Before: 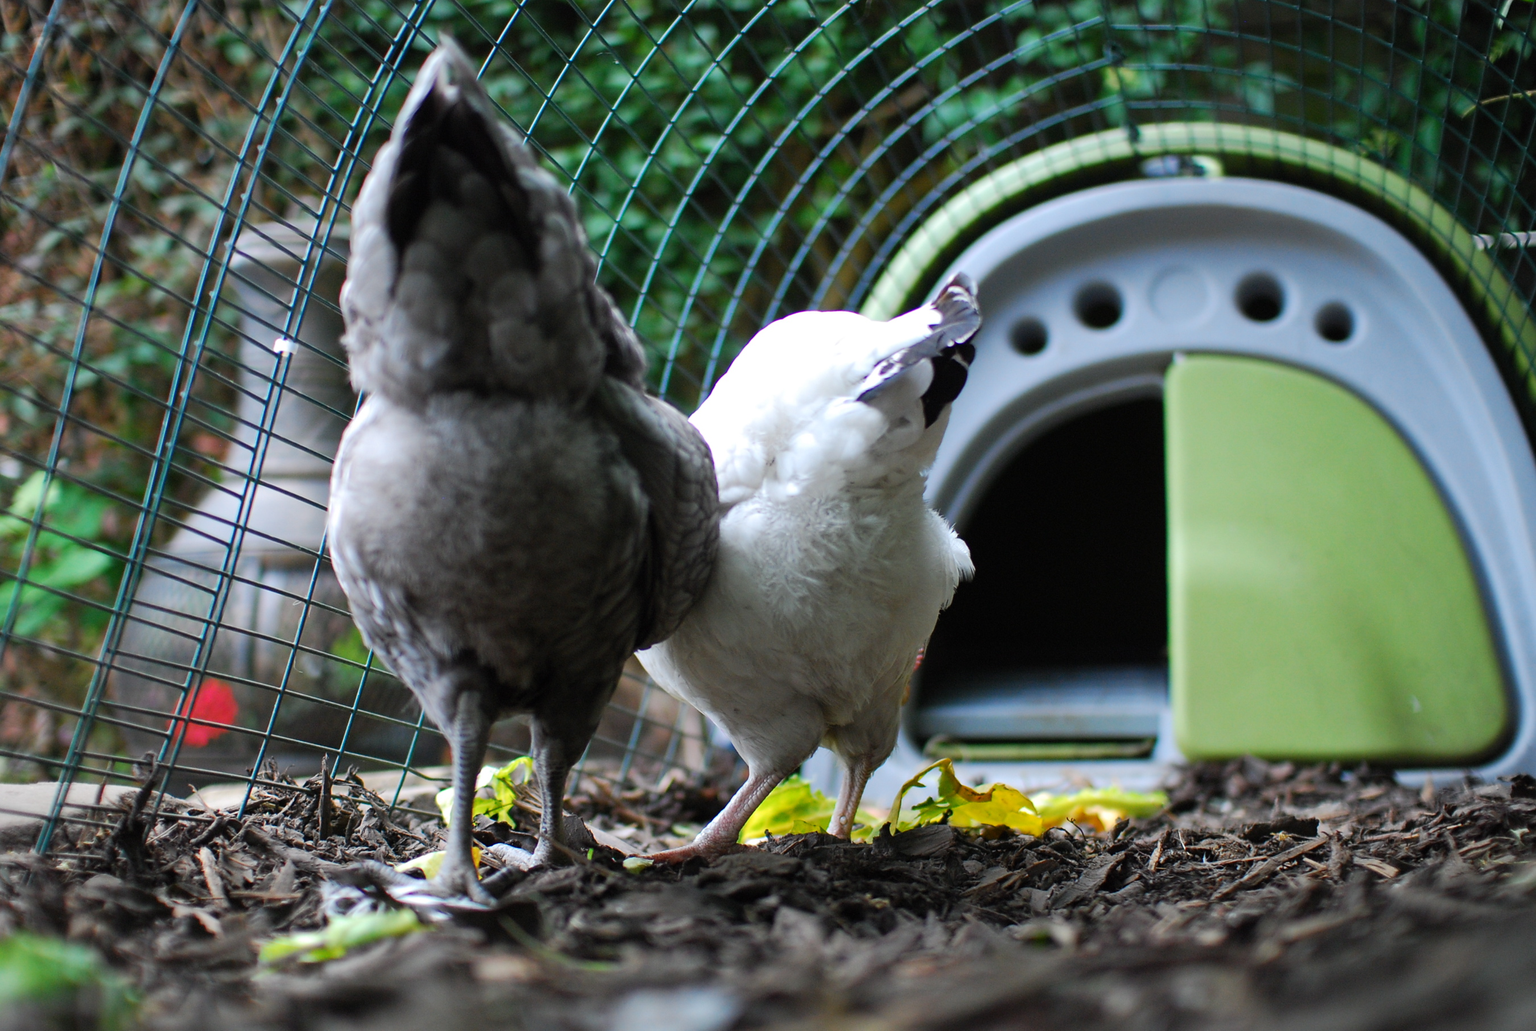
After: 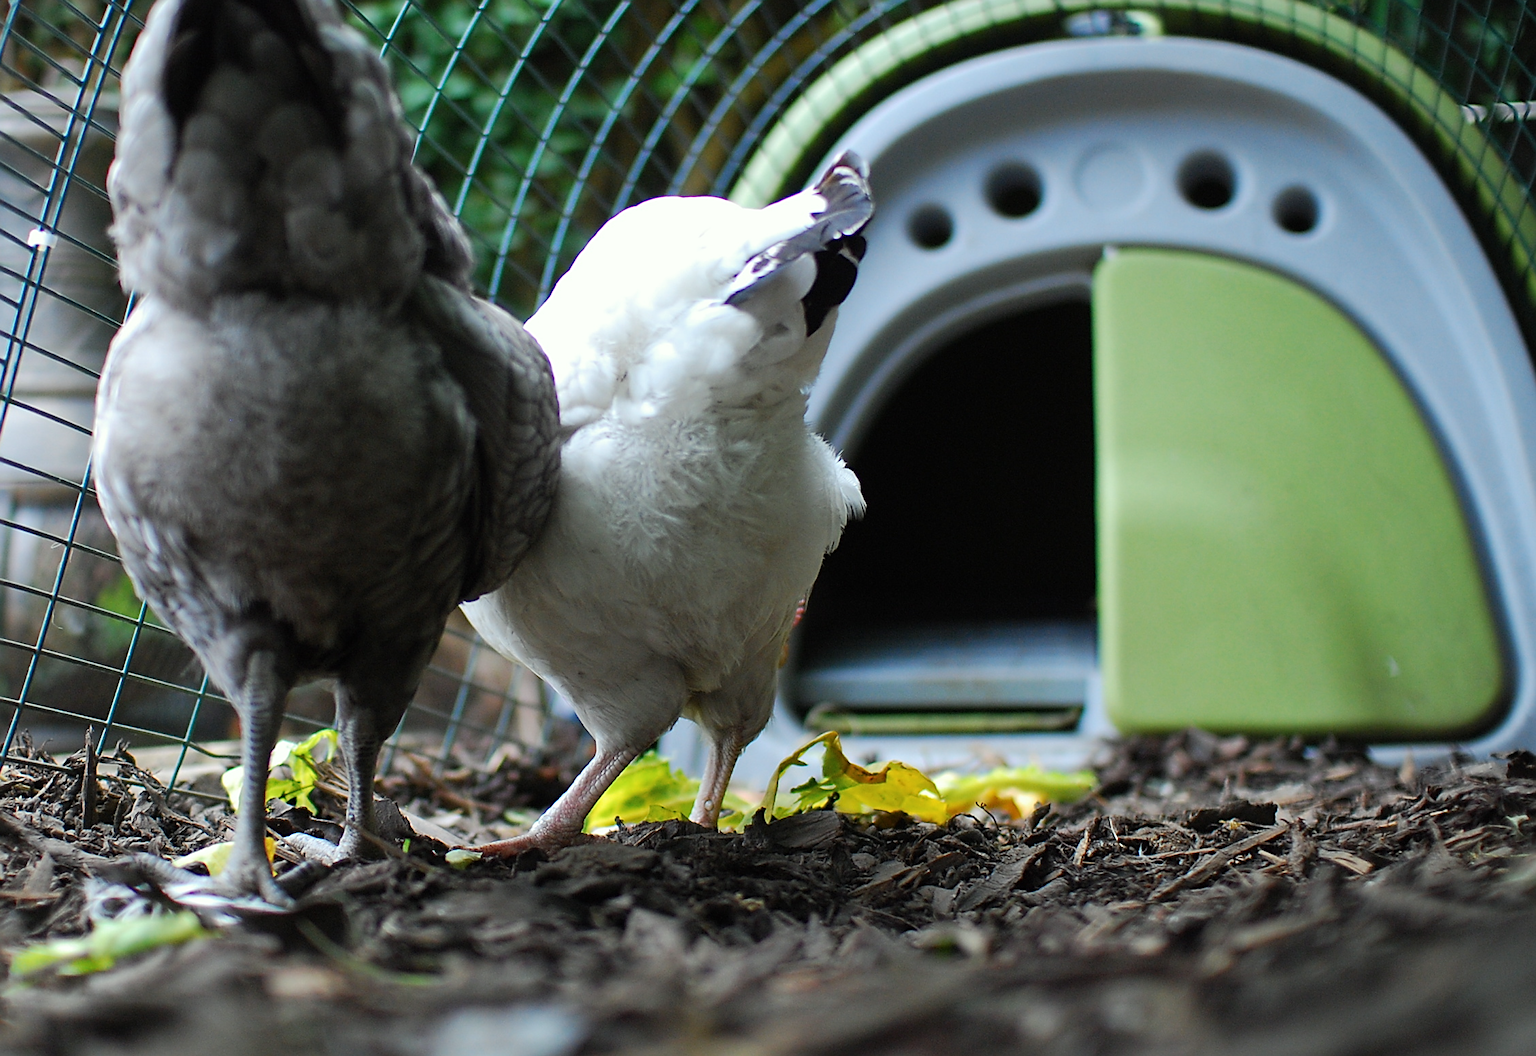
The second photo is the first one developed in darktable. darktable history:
sharpen: on, module defaults
crop: left 16.315%, top 14.246%
color correction: highlights a* -2.68, highlights b* 2.57
color zones: curves: ch0 [(0.25, 0.5) (0.428, 0.473) (0.75, 0.5)]; ch1 [(0.243, 0.479) (0.398, 0.452) (0.75, 0.5)]
